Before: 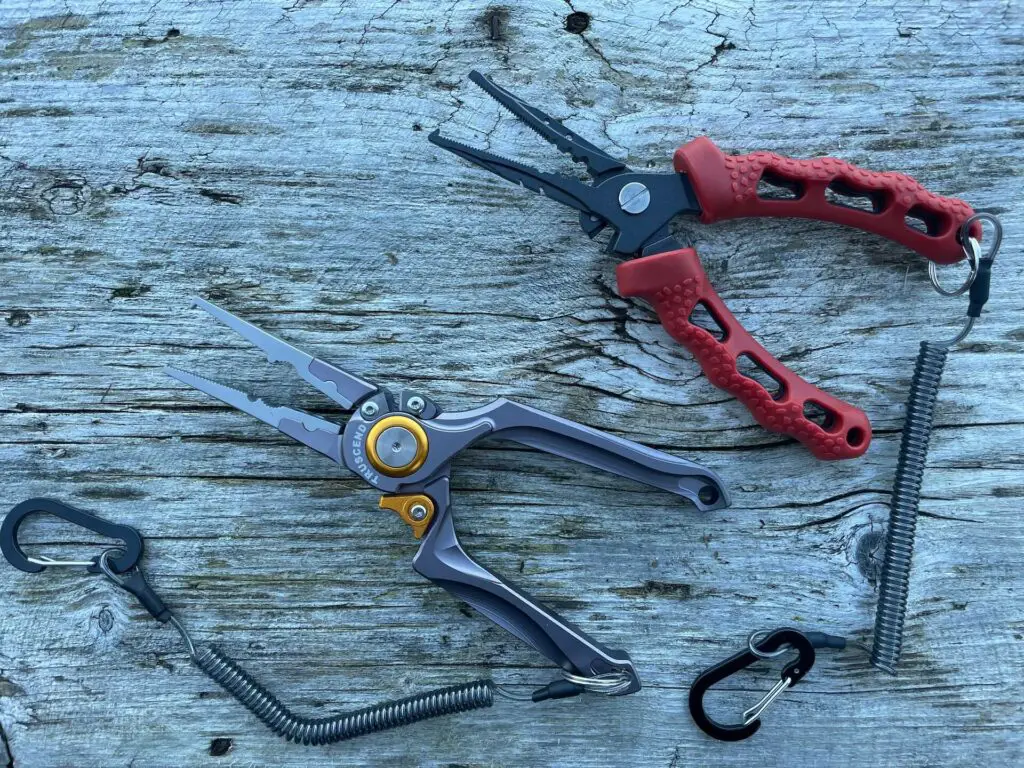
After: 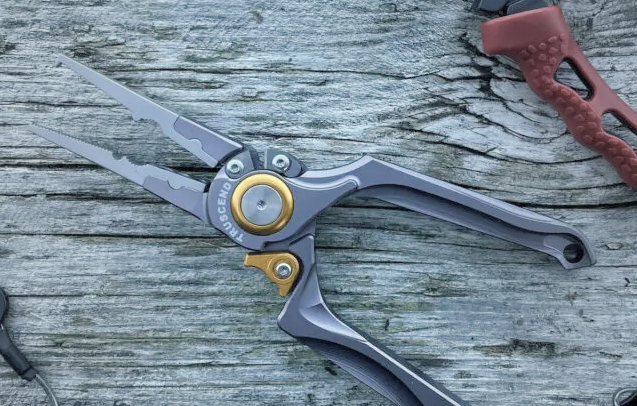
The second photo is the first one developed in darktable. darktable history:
color balance rgb: shadows lift › chroma 2.056%, shadows lift › hue 220.44°, linear chroma grading › global chroma 8.844%, perceptual saturation grading › global saturation 24.008%, perceptual saturation grading › highlights -24.424%, perceptual saturation grading › mid-tones 23.87%, perceptual saturation grading › shadows 40.51%
contrast brightness saturation: brightness 0.187, saturation -0.499
vignetting: fall-off start 18.21%, fall-off radius 137.52%, brightness -0.188, saturation -0.299, width/height ratio 0.623, shape 0.59, dithering 8-bit output, unbound false
crop: left 13.274%, top 31.545%, right 24.516%, bottom 15.571%
